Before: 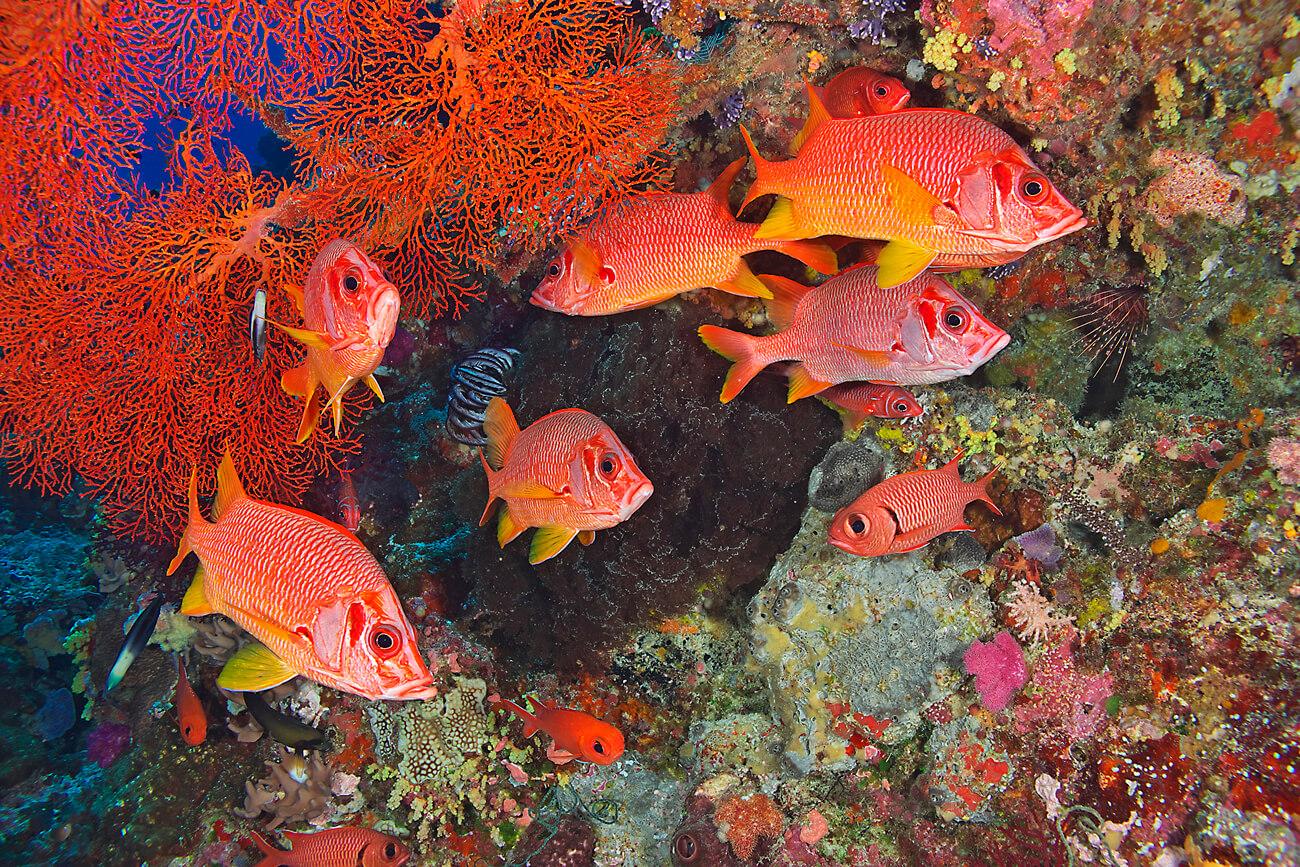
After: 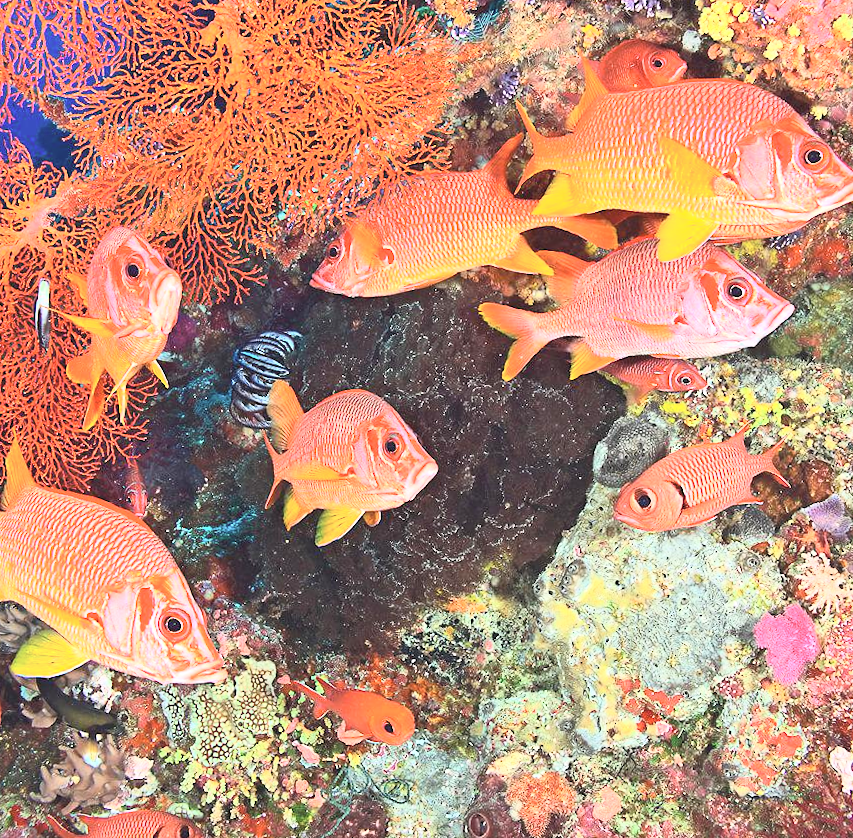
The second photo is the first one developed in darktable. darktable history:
exposure: exposure 0.493 EV, compensate highlight preservation false
rotate and perspective: rotation -1.32°, lens shift (horizontal) -0.031, crop left 0.015, crop right 0.985, crop top 0.047, crop bottom 0.982
crop and rotate: left 15.446%, right 17.836%
contrast brightness saturation: contrast 0.39, brightness 0.53
